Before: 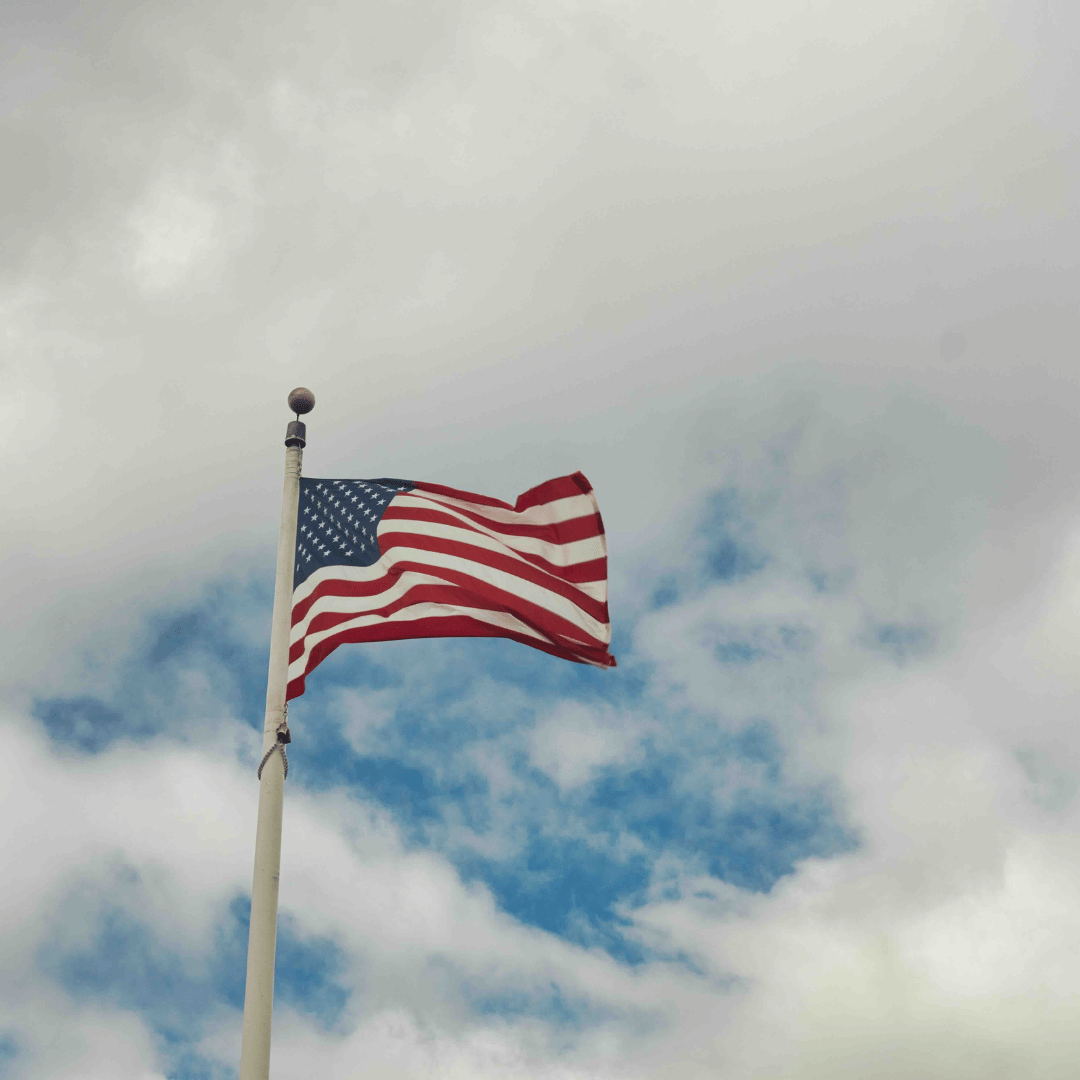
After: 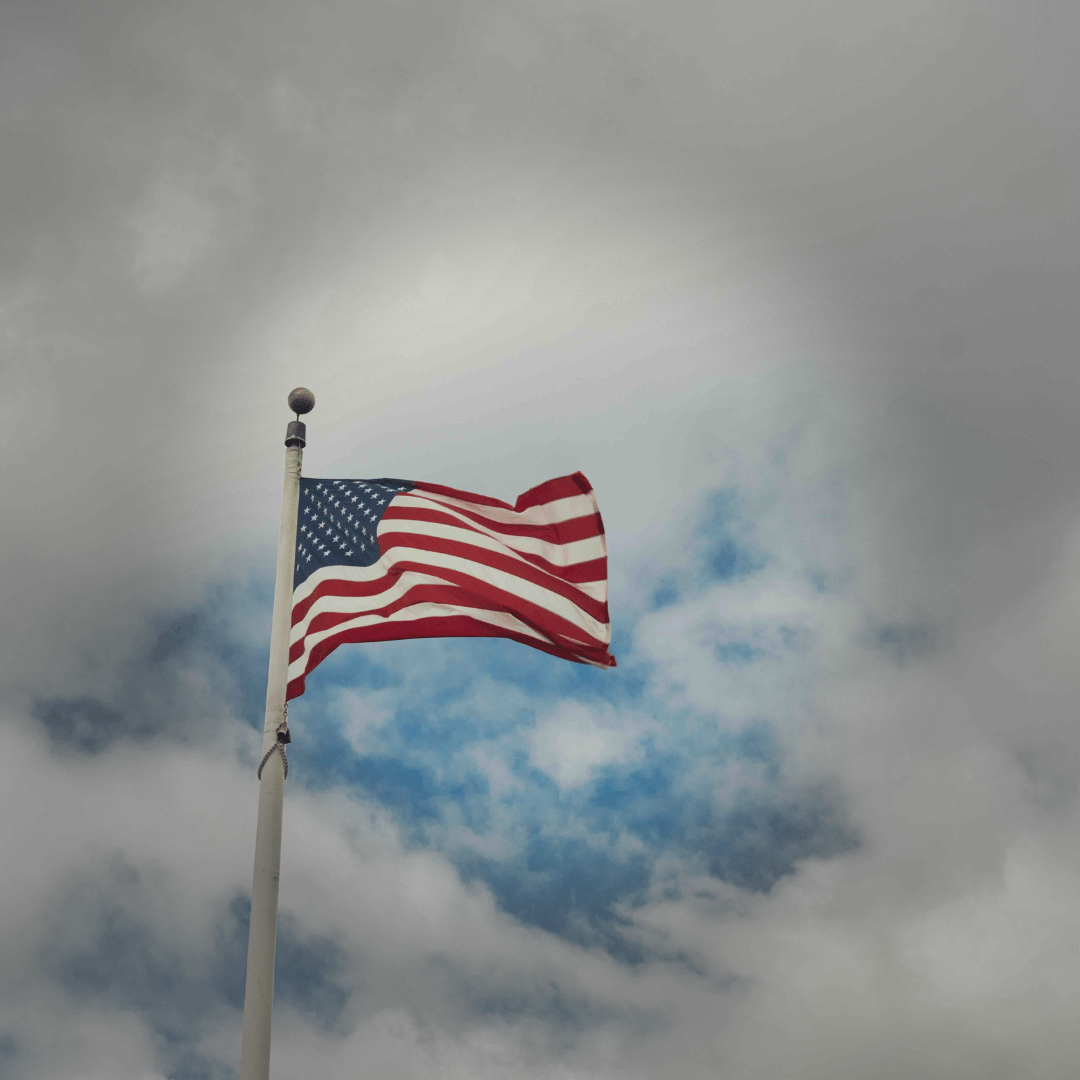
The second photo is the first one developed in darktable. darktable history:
vignetting: fall-off start 39.5%, fall-off radius 41.33%, dithering 8-bit output
